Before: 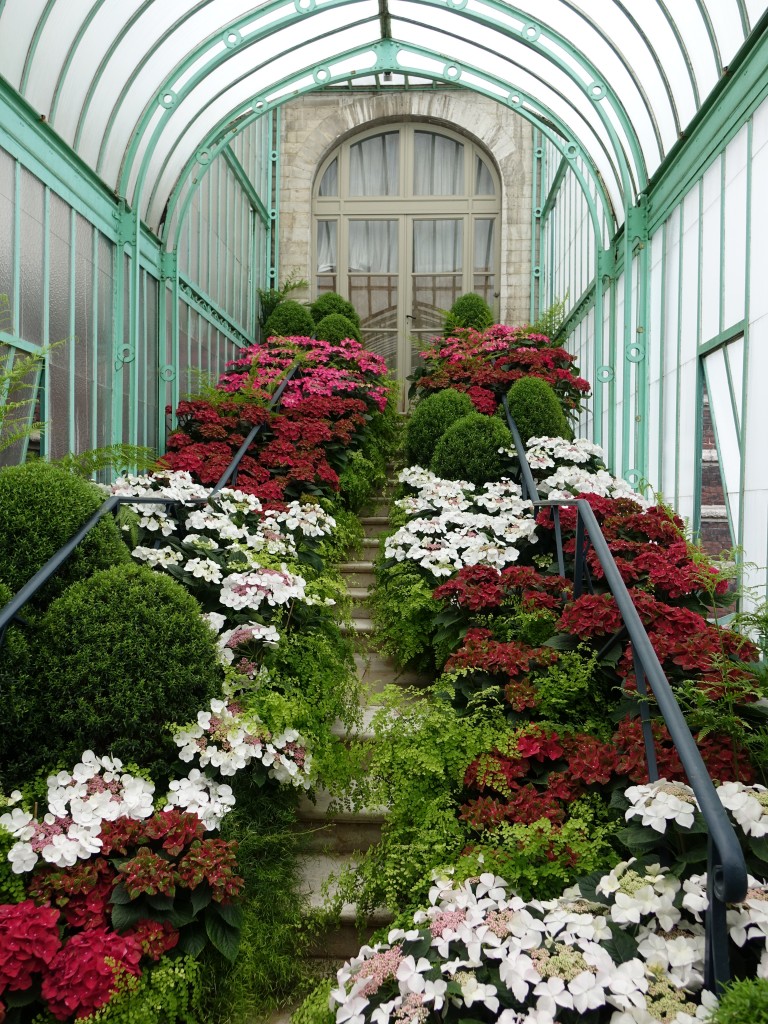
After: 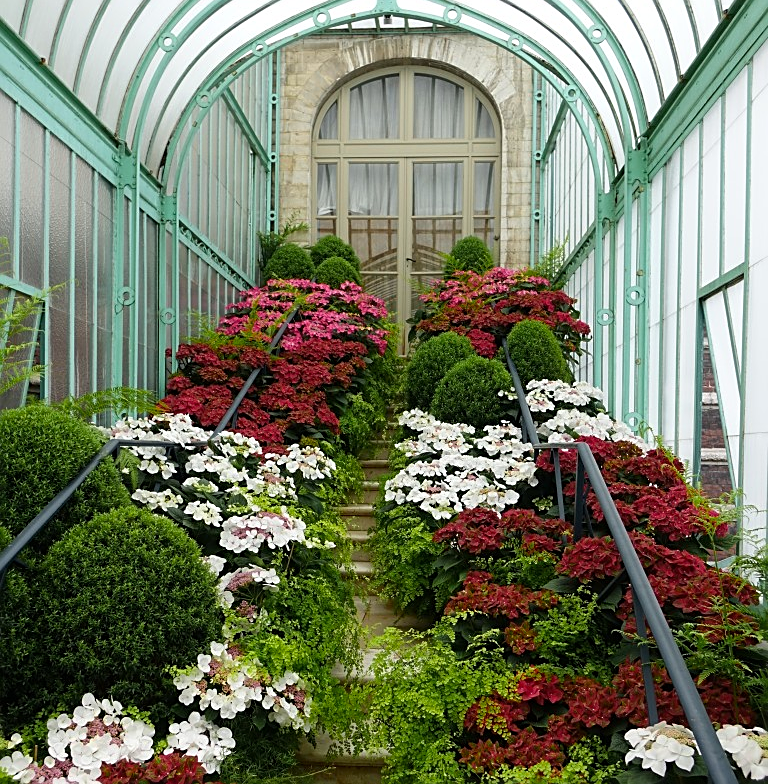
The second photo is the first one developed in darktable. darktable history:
color zones: curves: ch0 [(0.224, 0.526) (0.75, 0.5)]; ch1 [(0.055, 0.526) (0.224, 0.761) (0.377, 0.526) (0.75, 0.5)]
crop: top 5.578%, bottom 17.851%
sharpen: on, module defaults
